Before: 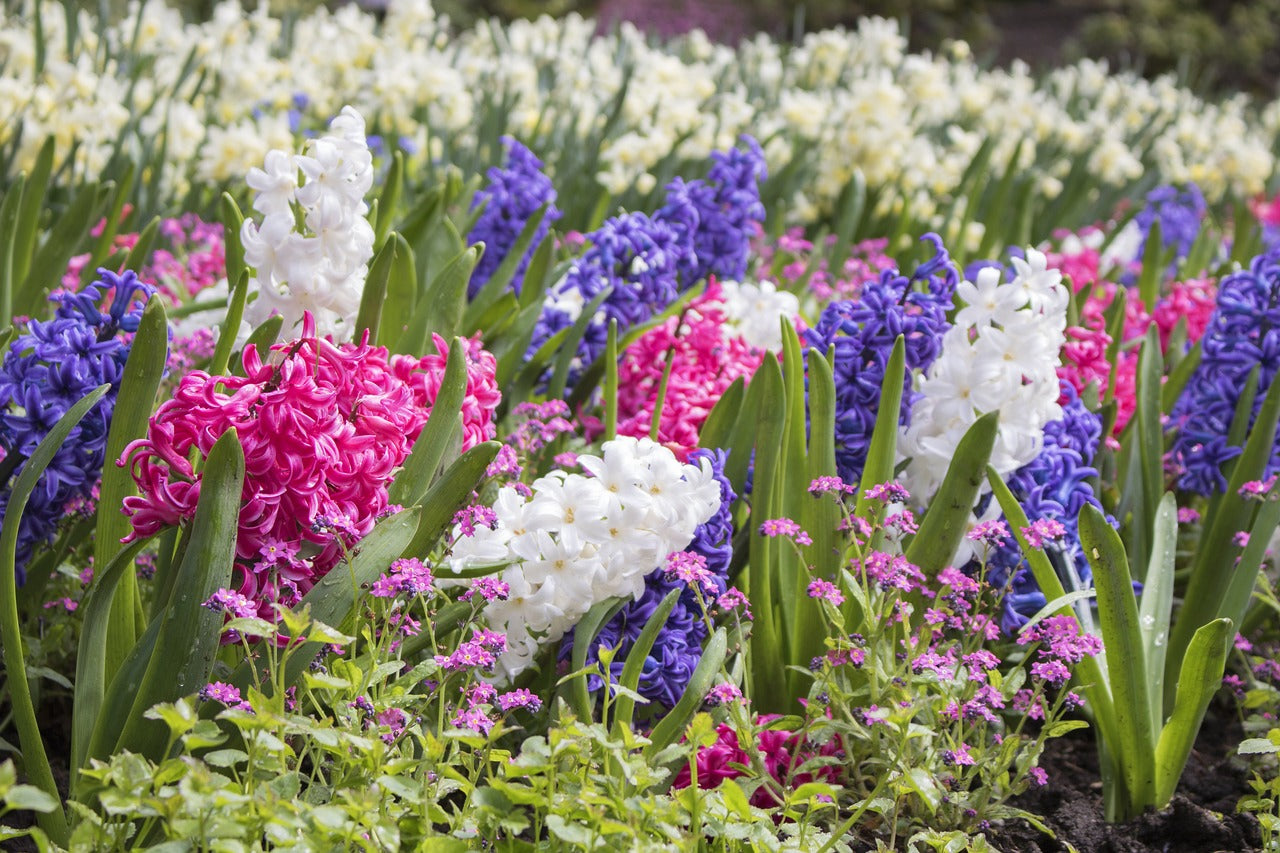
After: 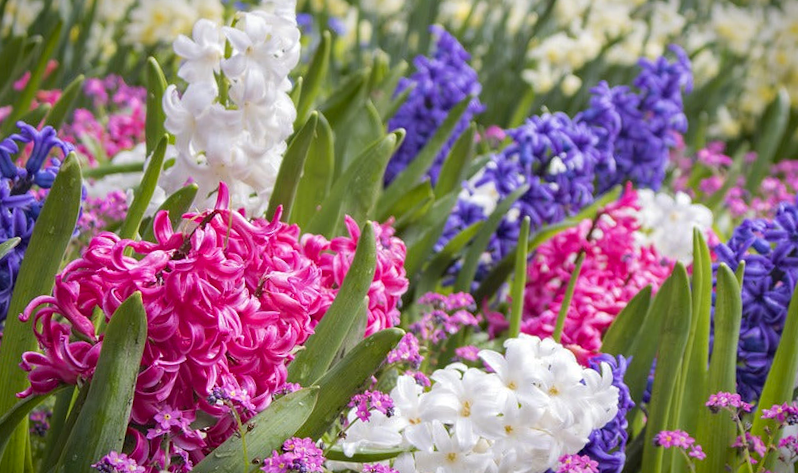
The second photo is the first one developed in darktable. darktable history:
haze removal: compatibility mode true, adaptive false
crop and rotate: angle -4.99°, left 2.122%, top 6.945%, right 27.566%, bottom 30.519%
vignetting: fall-off start 98.29%, fall-off radius 100%, brightness -1, saturation 0.5, width/height ratio 1.428
